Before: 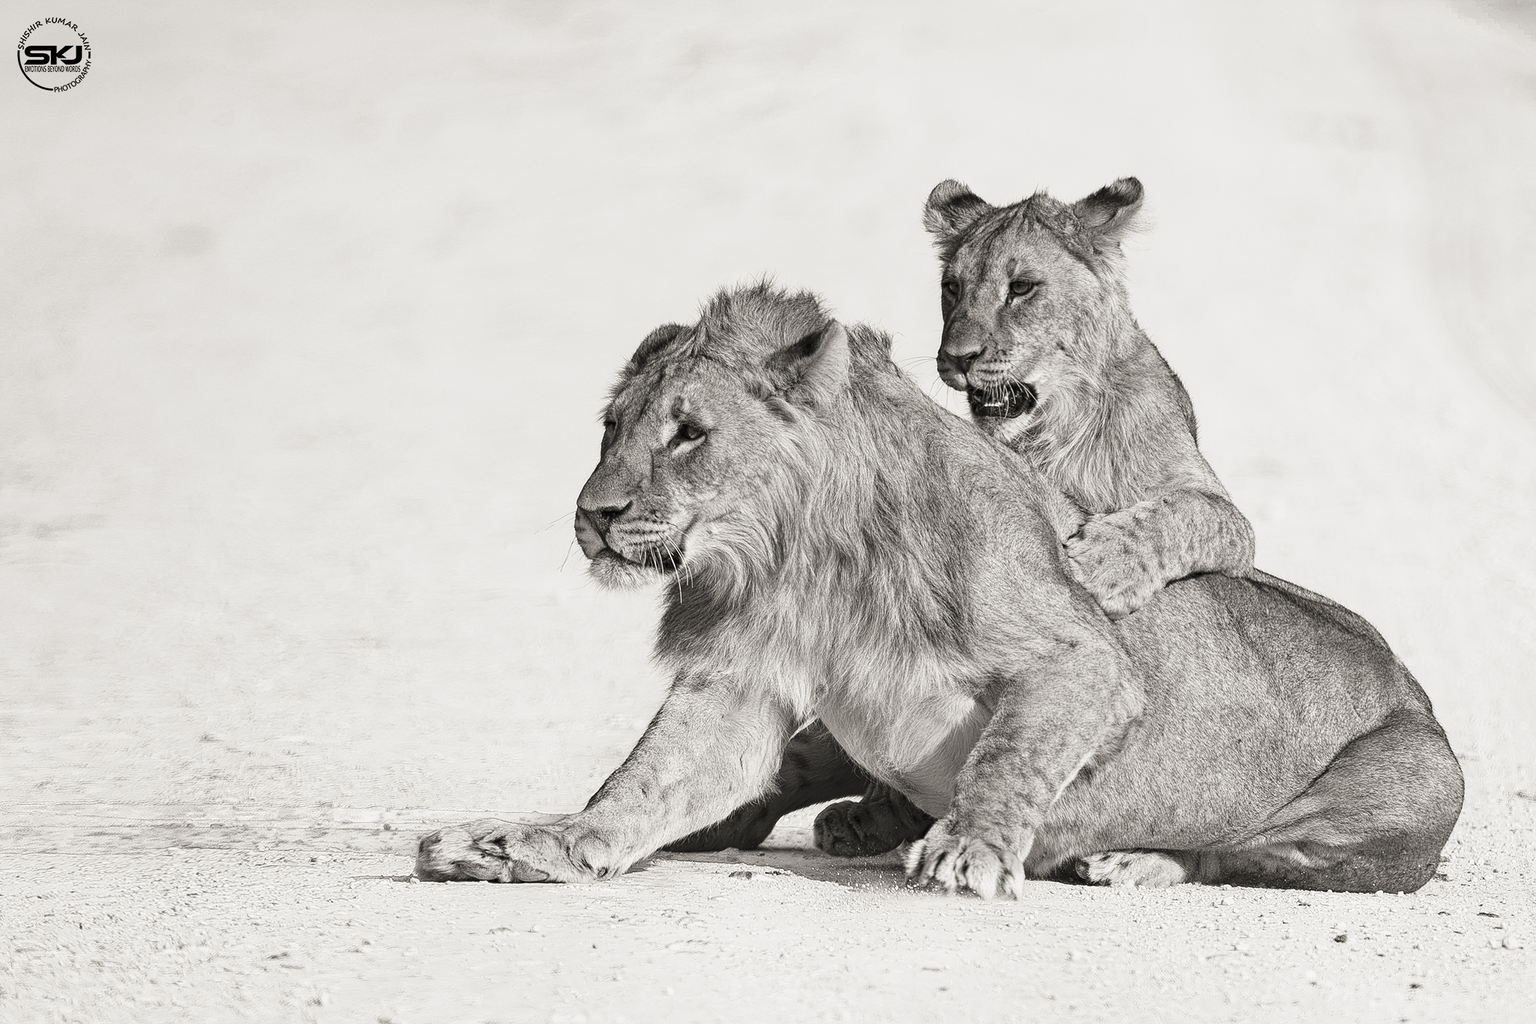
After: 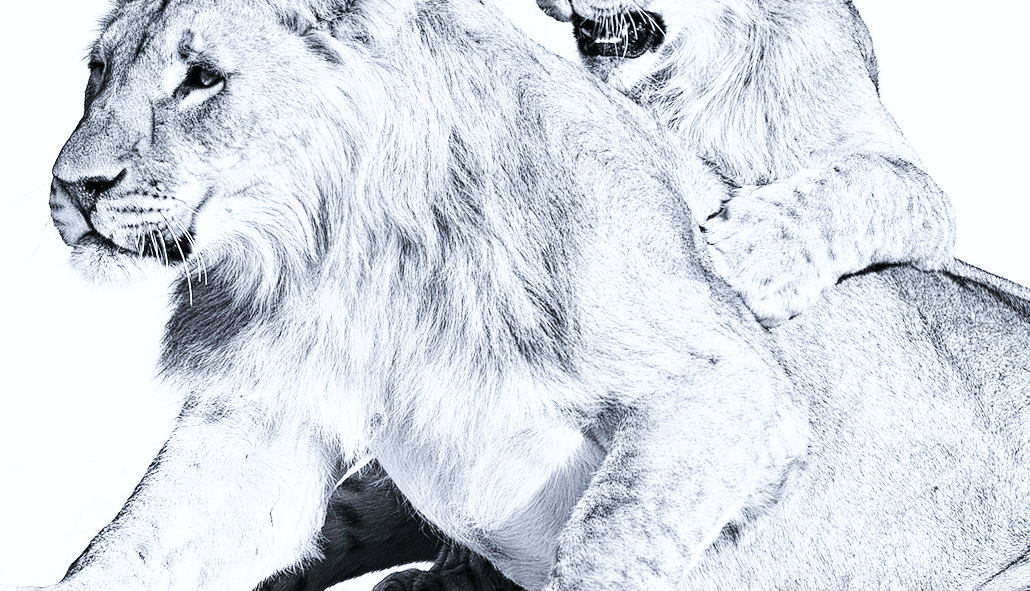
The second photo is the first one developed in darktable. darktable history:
white balance: red 0.948, green 1.02, blue 1.176
crop: left 35.03%, top 36.625%, right 14.663%, bottom 20.057%
base curve: curves: ch0 [(0, 0) (0.007, 0.004) (0.027, 0.03) (0.046, 0.07) (0.207, 0.54) (0.442, 0.872) (0.673, 0.972) (1, 1)], preserve colors none
